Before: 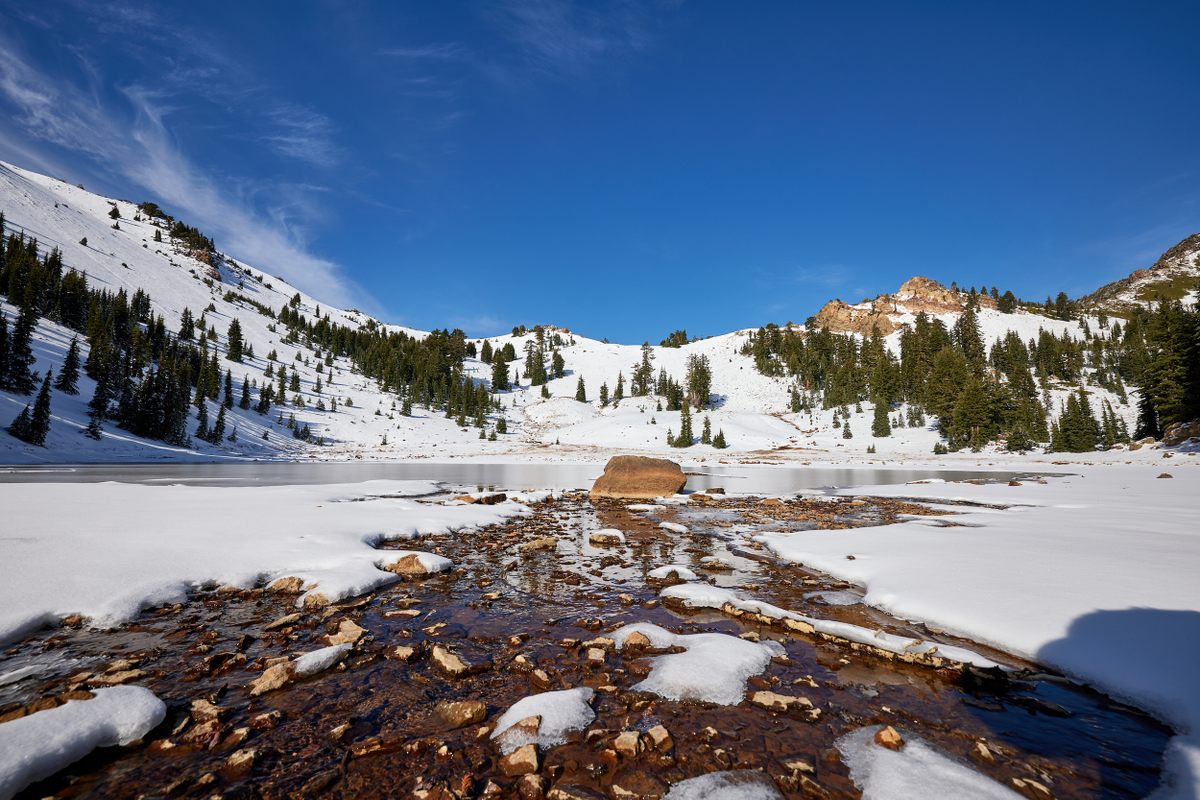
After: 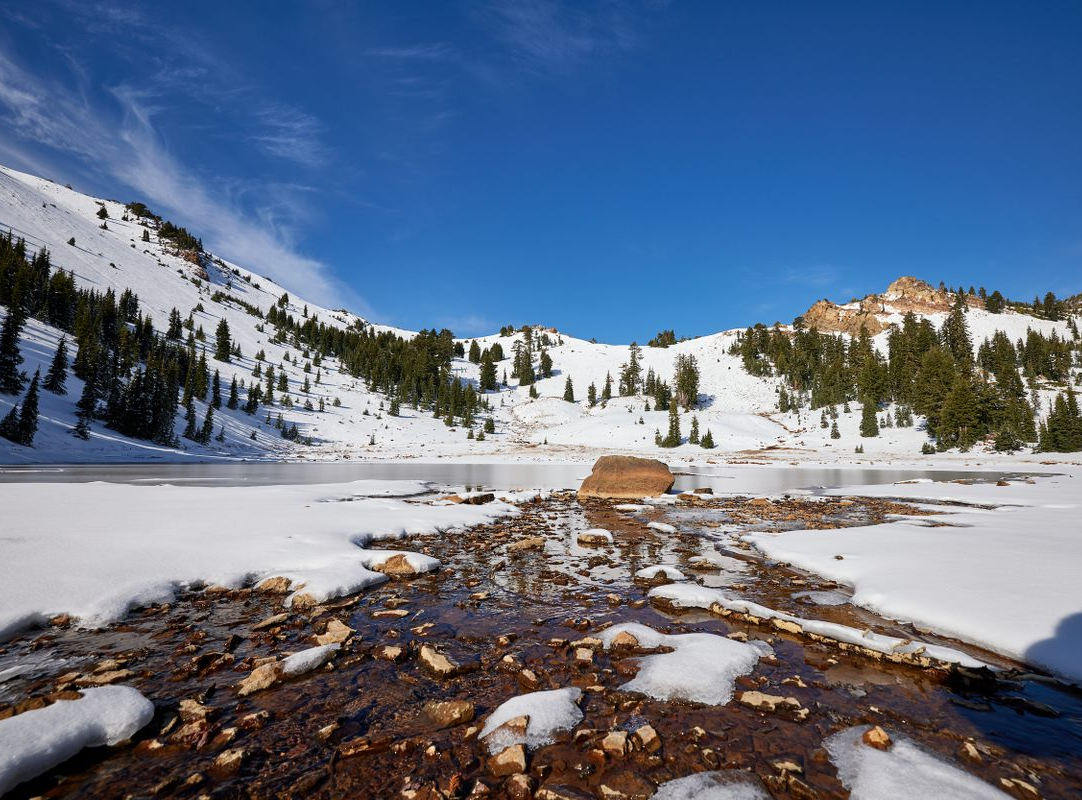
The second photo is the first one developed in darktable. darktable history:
crop and rotate: left 1.021%, right 8.744%
